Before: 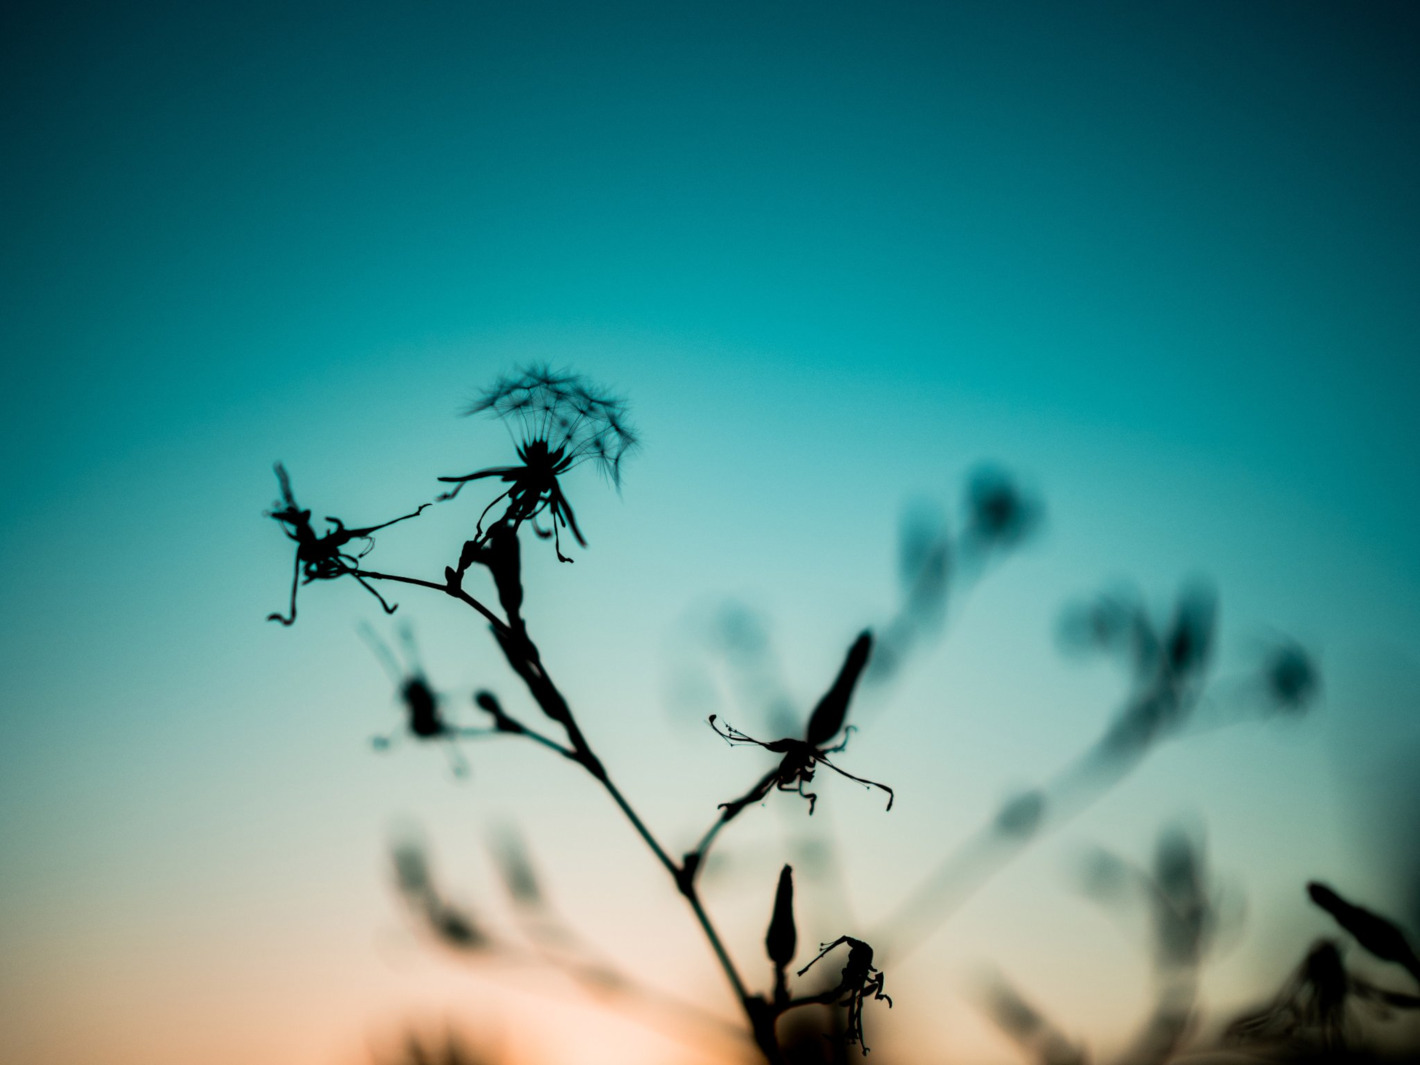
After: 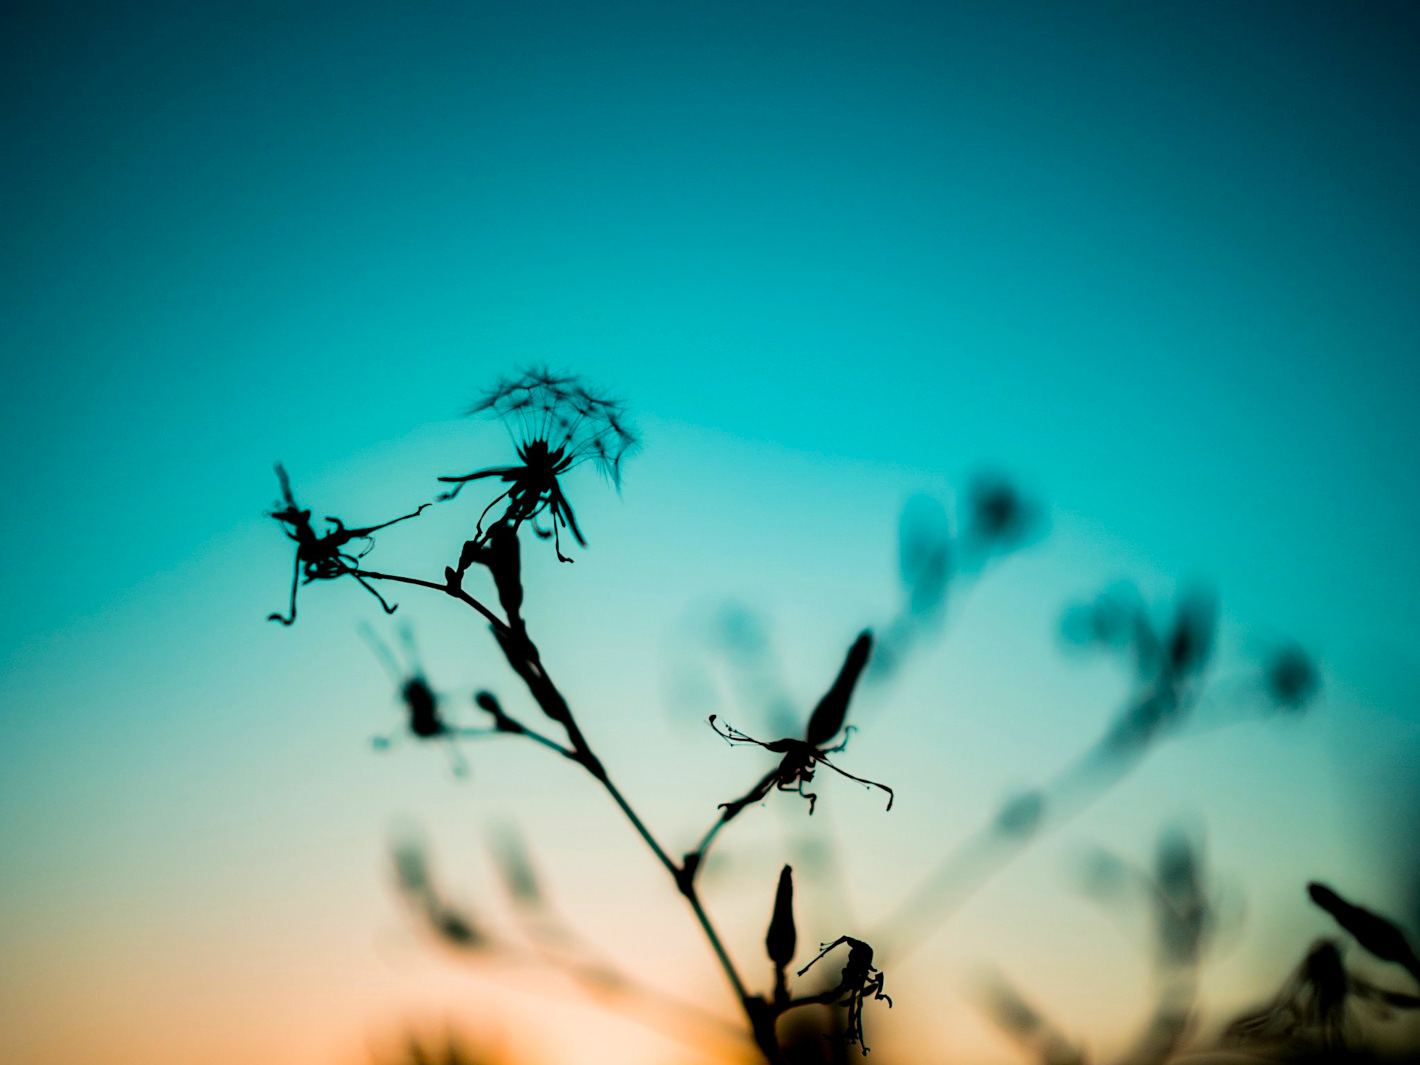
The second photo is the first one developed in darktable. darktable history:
color balance rgb: perceptual saturation grading › global saturation 25%, perceptual brilliance grading › mid-tones 10%, perceptual brilliance grading › shadows 15%, global vibrance 20%
sharpen: amount 0.2
